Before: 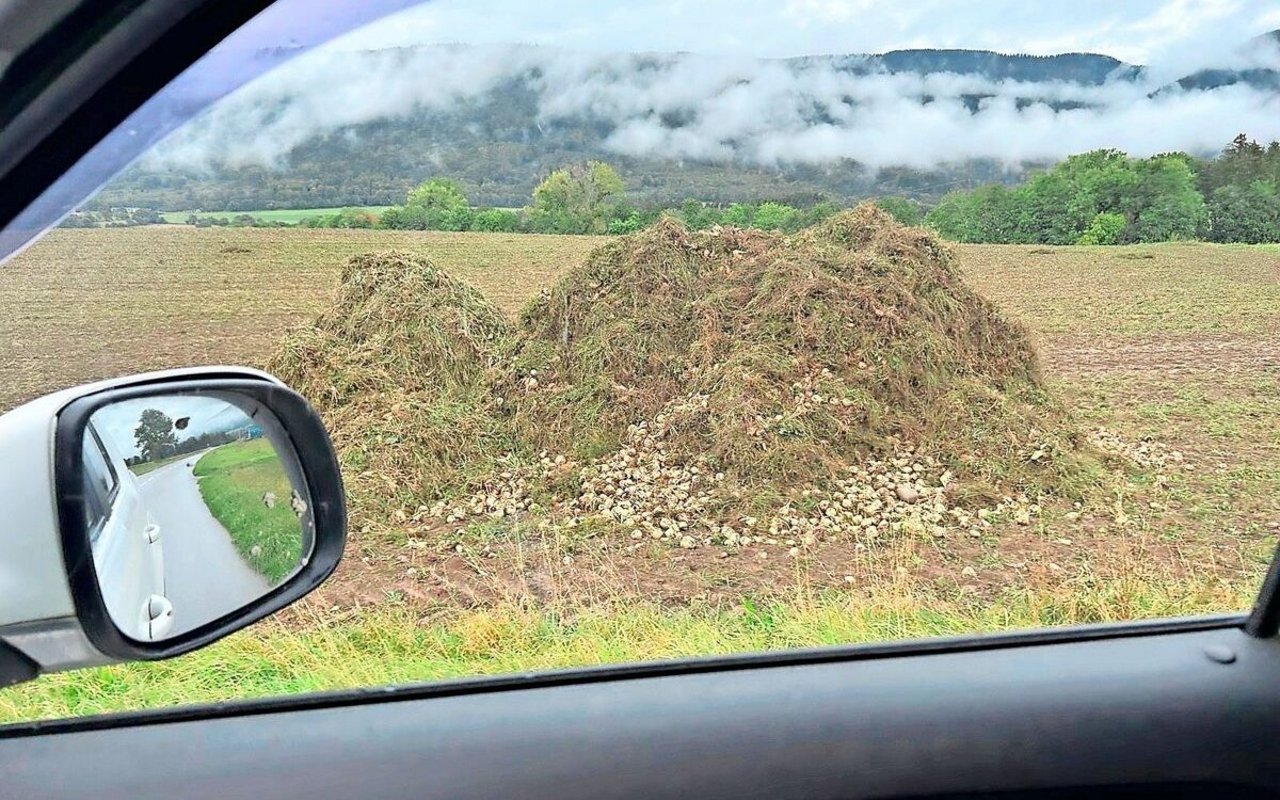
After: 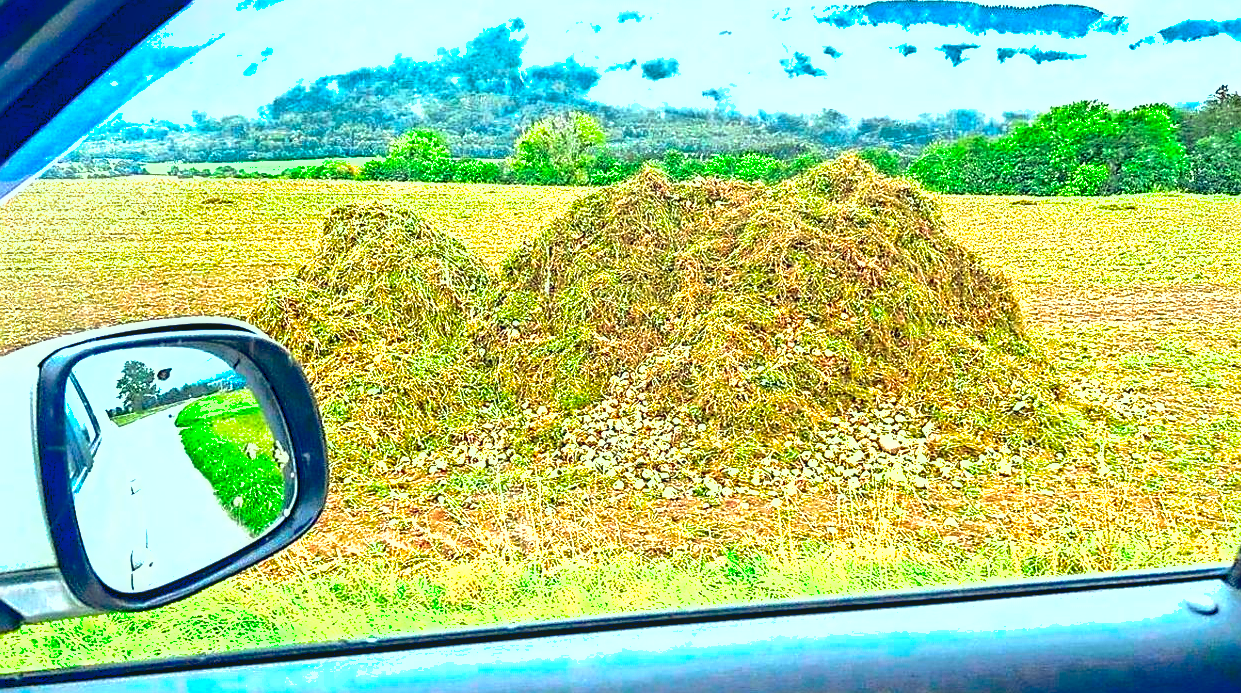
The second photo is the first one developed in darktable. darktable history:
color correction: highlights a* -7.34, highlights b* 1.44, shadows a* -3.67, saturation 1.41
shadows and highlights: on, module defaults
crop: left 1.421%, top 6.19%, right 1.559%, bottom 7.16%
color balance rgb: global offset › chroma 0.104%, global offset › hue 254.15°, linear chroma grading › global chroma 9.905%, perceptual saturation grading › global saturation 10.507%, global vibrance 20%
local contrast: on, module defaults
contrast brightness saturation: contrast 0.245, brightness -0.223, saturation 0.136
sharpen: on, module defaults
exposure: black level correction 0, exposure 1.099 EV, compensate highlight preservation false
